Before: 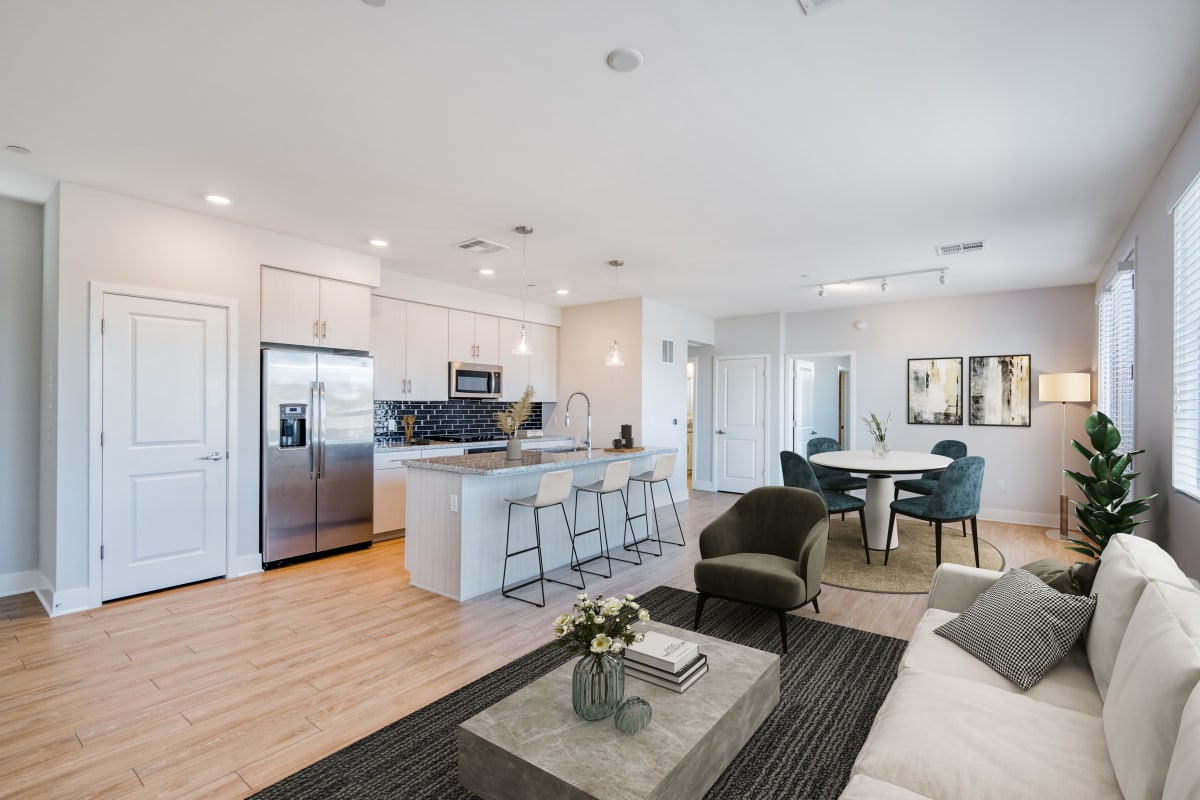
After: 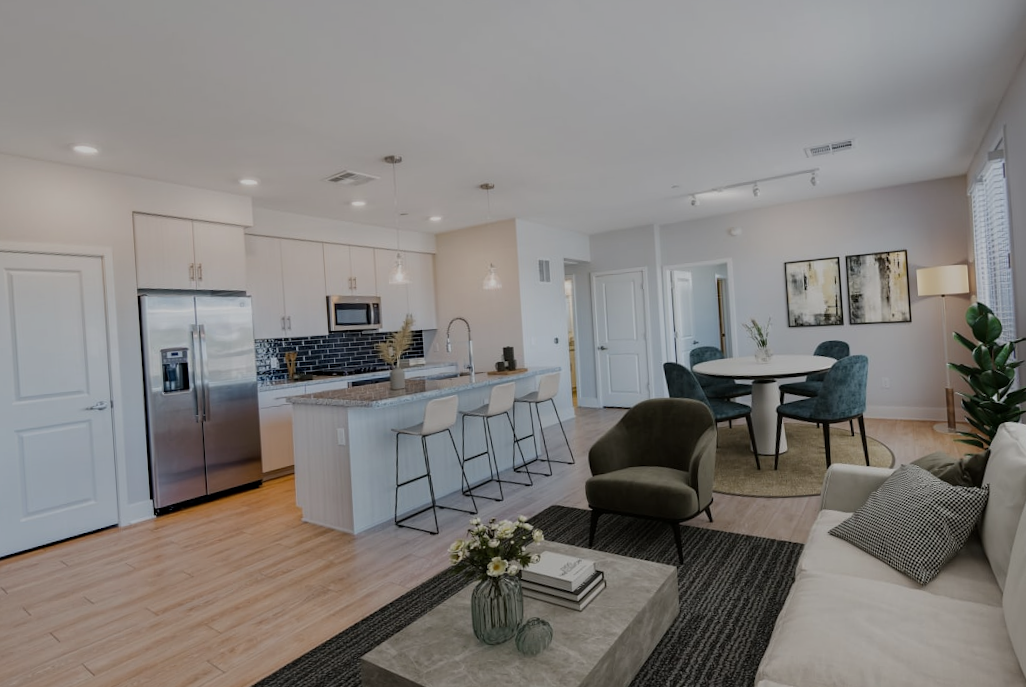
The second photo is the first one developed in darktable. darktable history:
exposure: black level correction 0, exposure -0.861 EV, compensate exposure bias true, compensate highlight preservation false
crop and rotate: angle 3.82°, left 6.132%, top 5.674%
